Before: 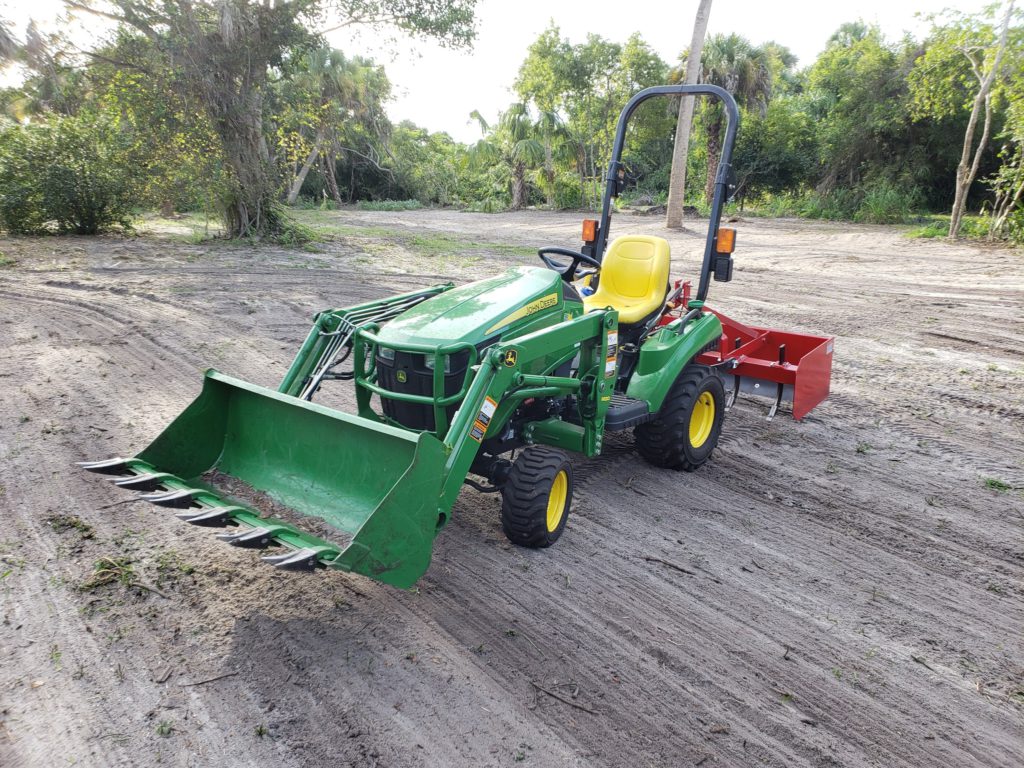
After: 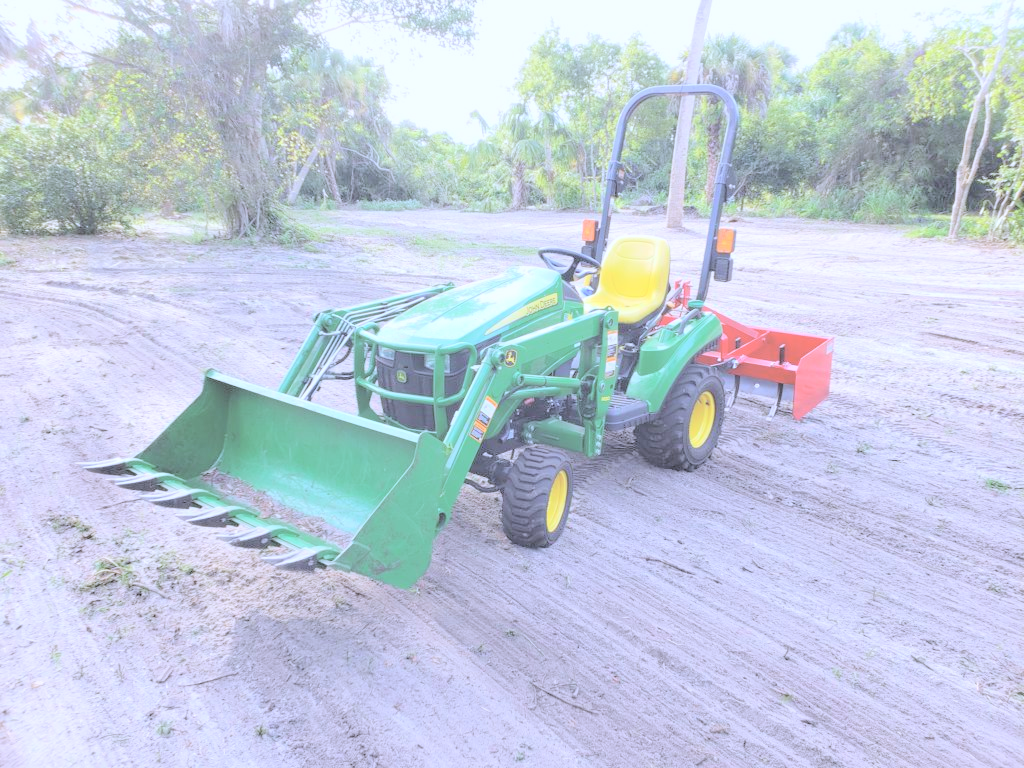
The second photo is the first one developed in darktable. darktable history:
color calibration: illuminant as shot in camera, x 0.379, y 0.396, temperature 4142.49 K
contrast brightness saturation: brightness 0.997
